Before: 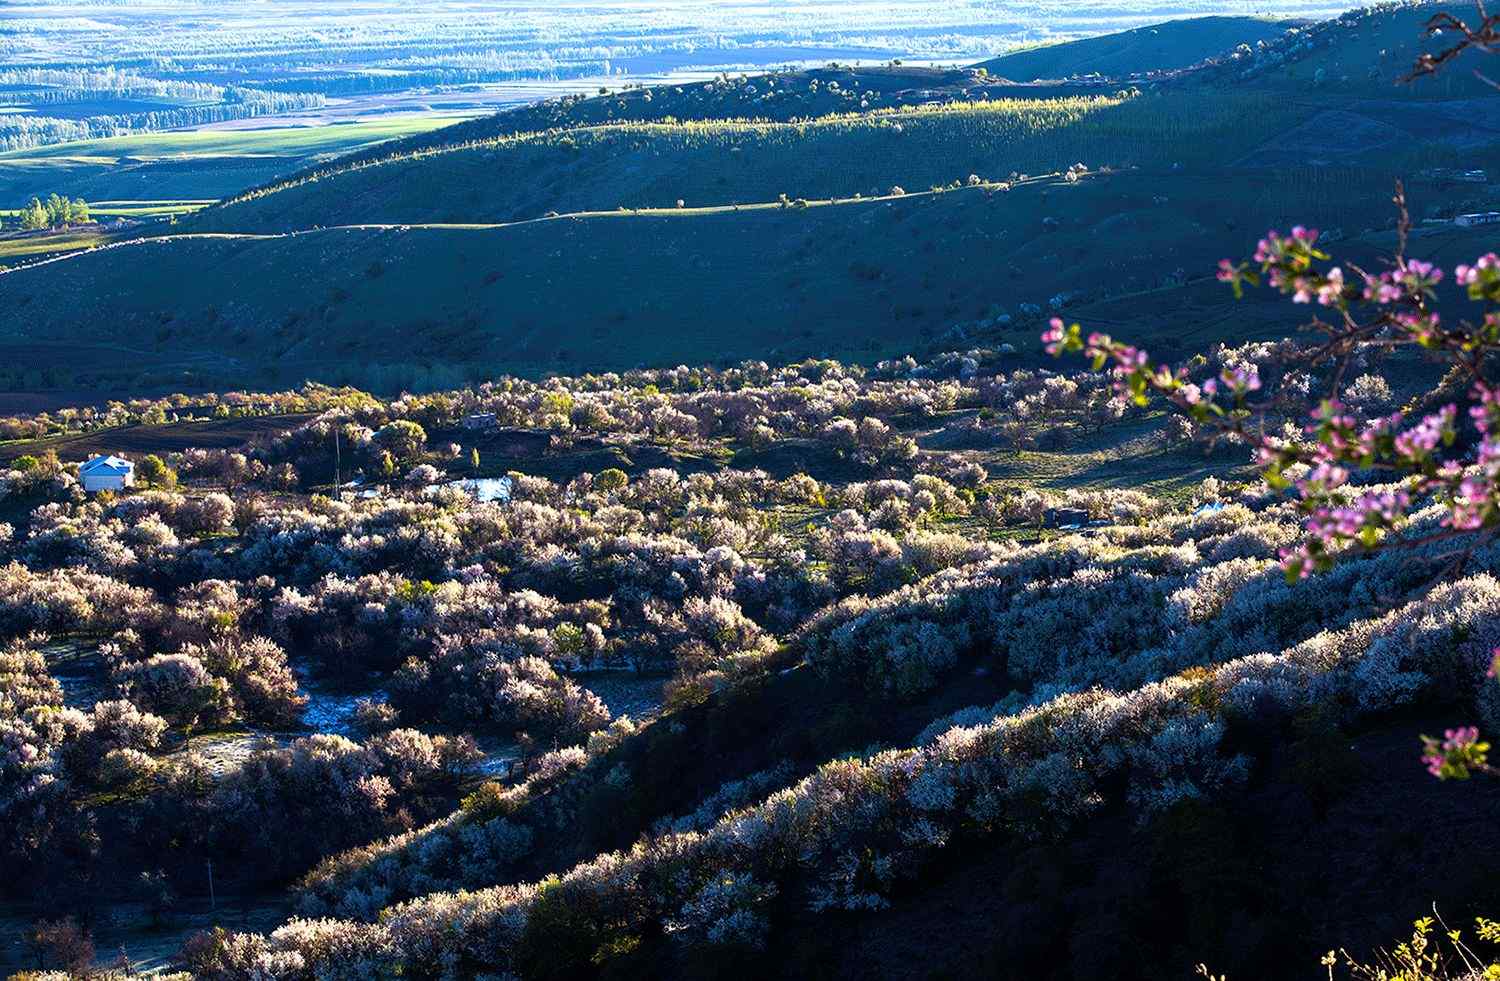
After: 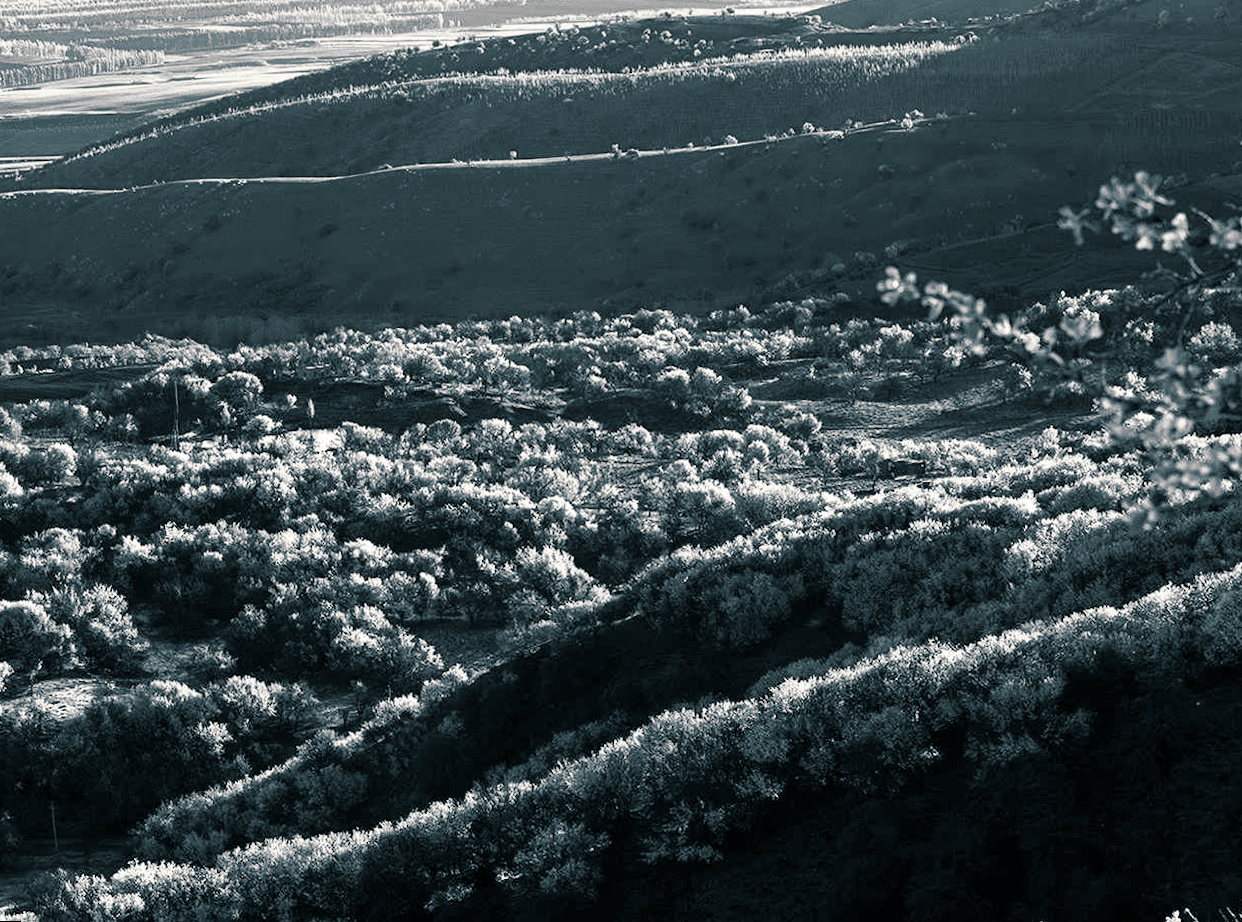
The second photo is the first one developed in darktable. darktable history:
crop: left 9.807%, top 6.259%, right 7.334%, bottom 2.177%
shadows and highlights: radius 171.16, shadows 27, white point adjustment 3.13, highlights -67.95, soften with gaussian
rotate and perspective: lens shift (horizontal) -0.055, automatic cropping off
split-toning: shadows › hue 205.2°, shadows › saturation 0.43, highlights › hue 54°, highlights › saturation 0.54
monochrome: a -6.99, b 35.61, size 1.4
